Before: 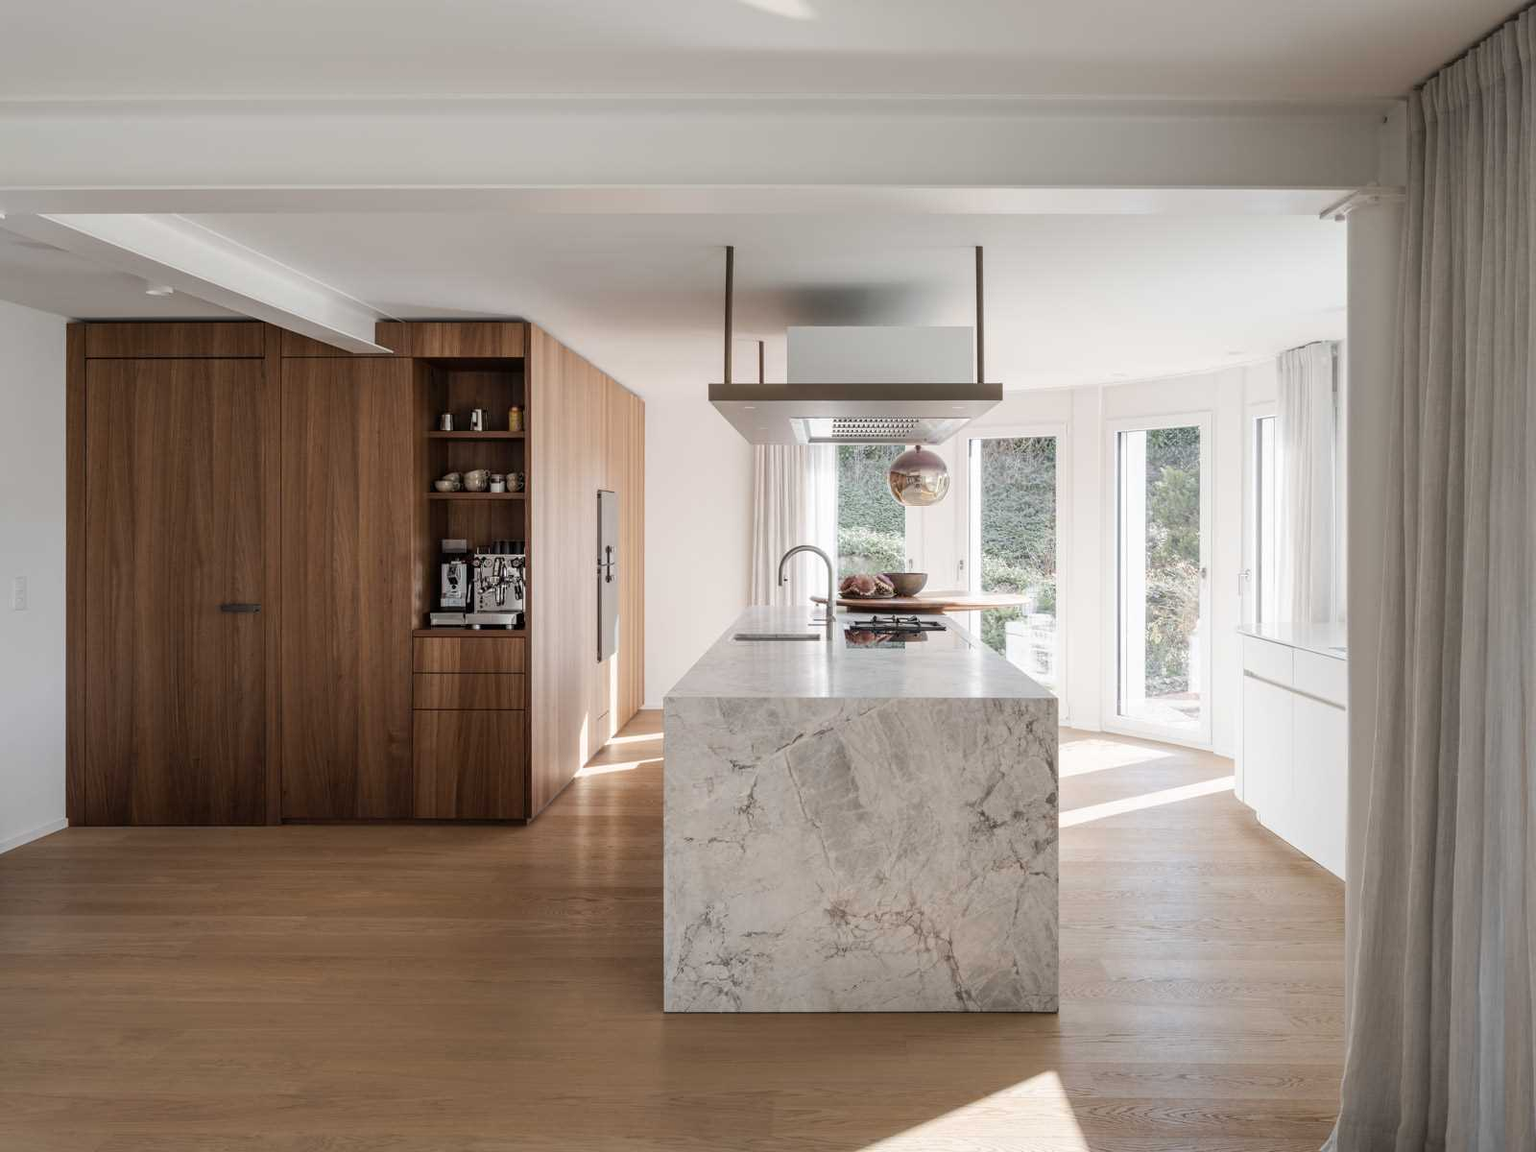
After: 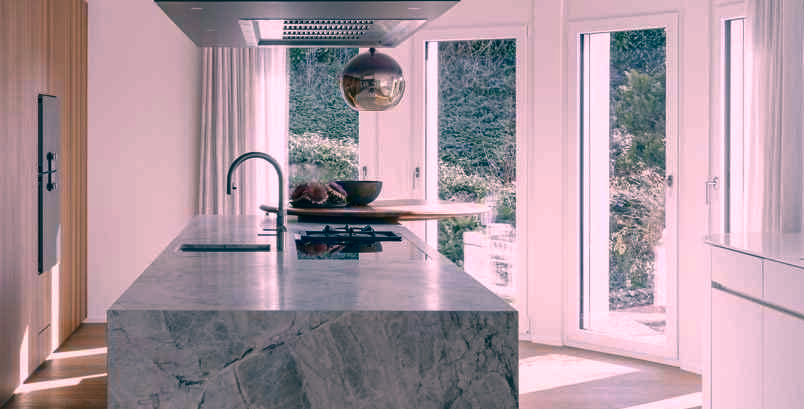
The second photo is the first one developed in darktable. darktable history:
contrast brightness saturation: brightness -0.502
crop: left 36.558%, top 34.701%, right 13.188%, bottom 31.165%
color correction: highlights a* 16.46, highlights b* 0.228, shadows a* -15.01, shadows b* -14.31, saturation 1.46
